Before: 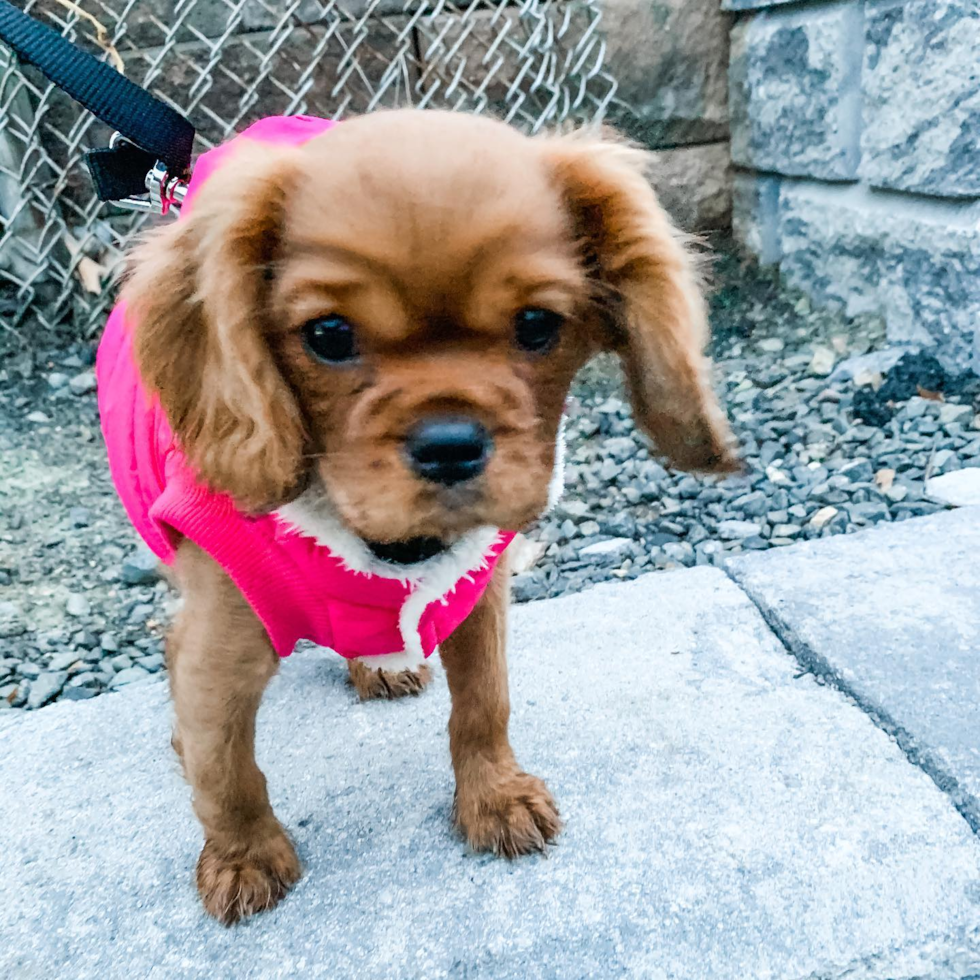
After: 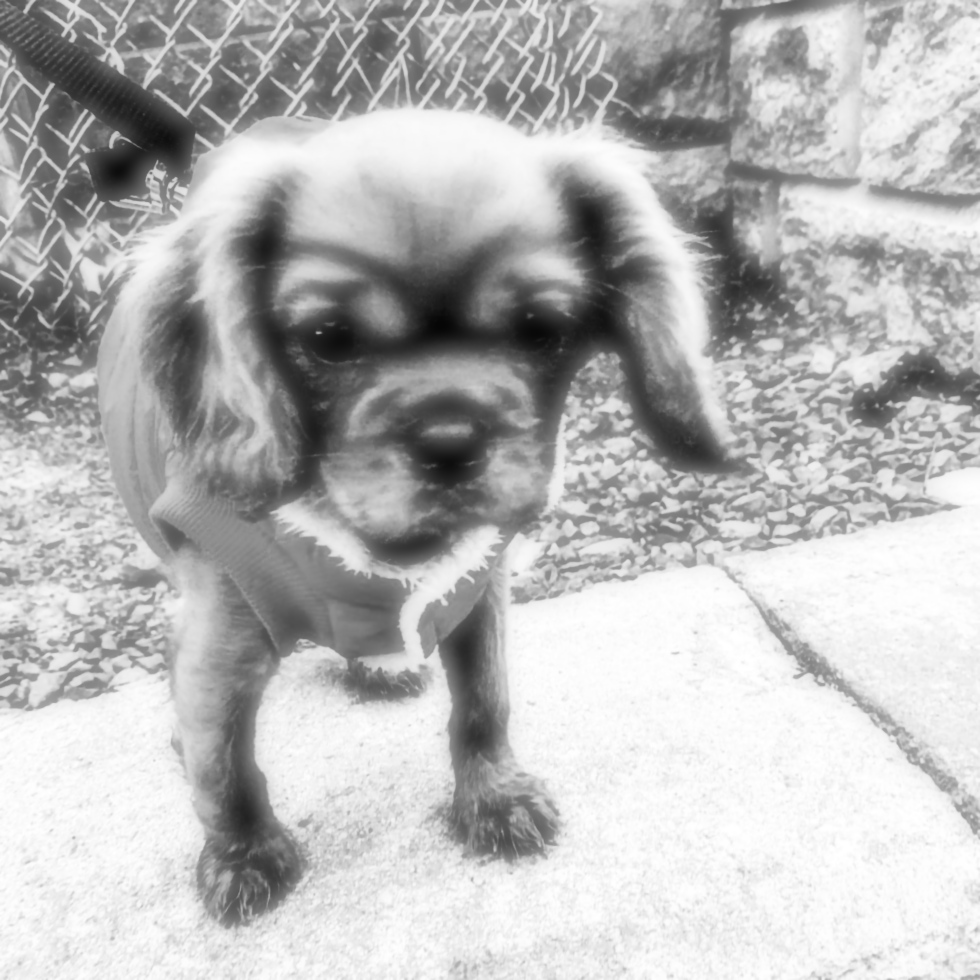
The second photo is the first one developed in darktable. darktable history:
lowpass: radius 0.76, contrast 1.56, saturation 0, unbound 0 | blend: blend mode vividlight, opacity 15%; mask: uniform (no mask)
monochrome: a 32, b 64, size 2.3, highlights 1
contrast equalizer: octaves 7, y [[0.5, 0.542, 0.583, 0.625, 0.667, 0.708], [0.5 ×6], [0.5 ×6], [0 ×6], [0 ×6]]
soften: on, module defaults | blend: blend mode softlight, opacity 100%; mask: uniform (no mask)
